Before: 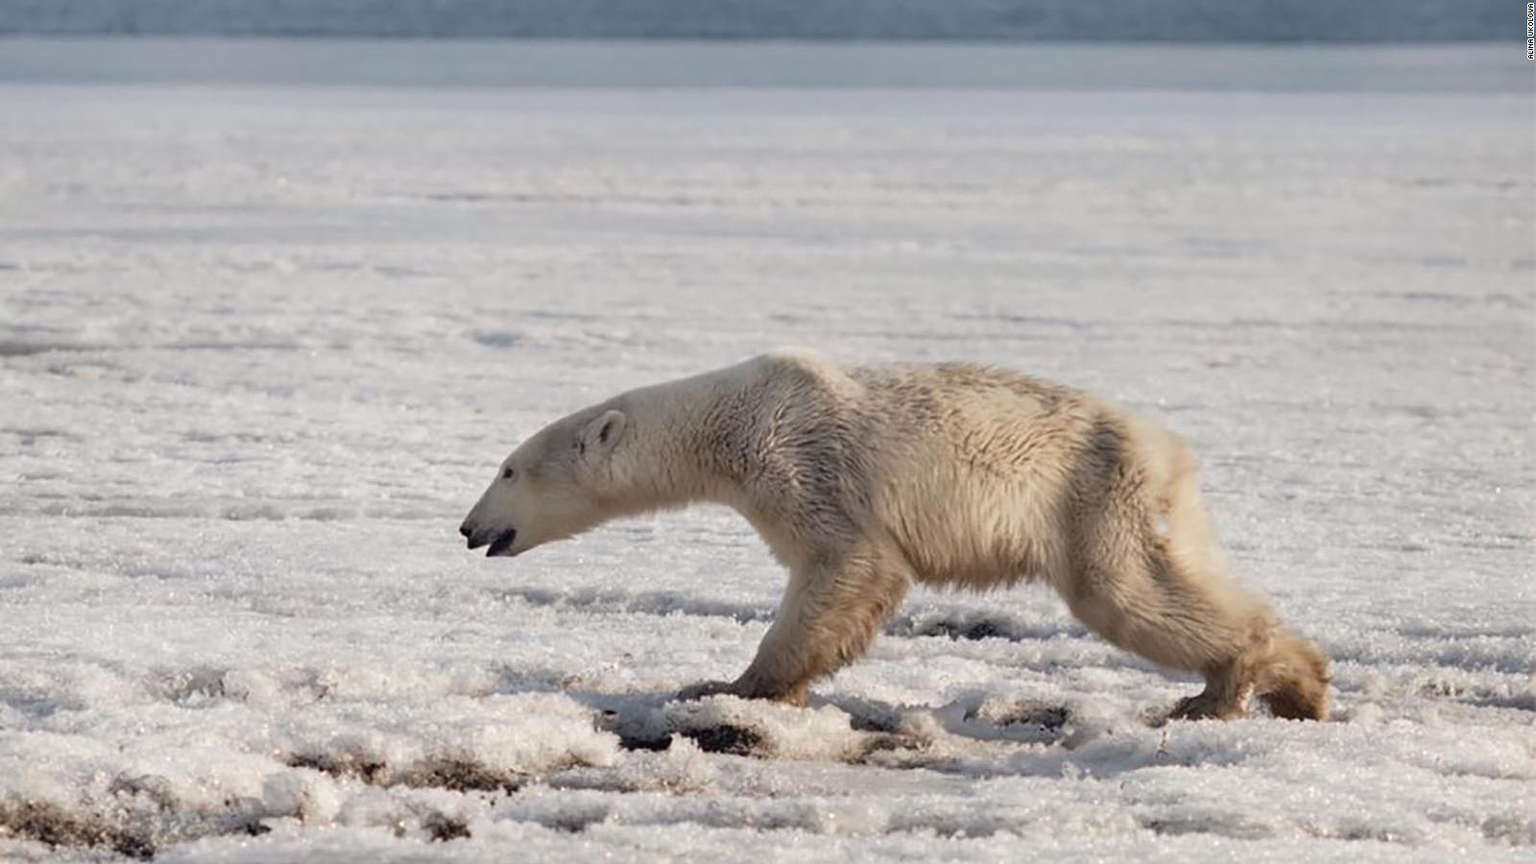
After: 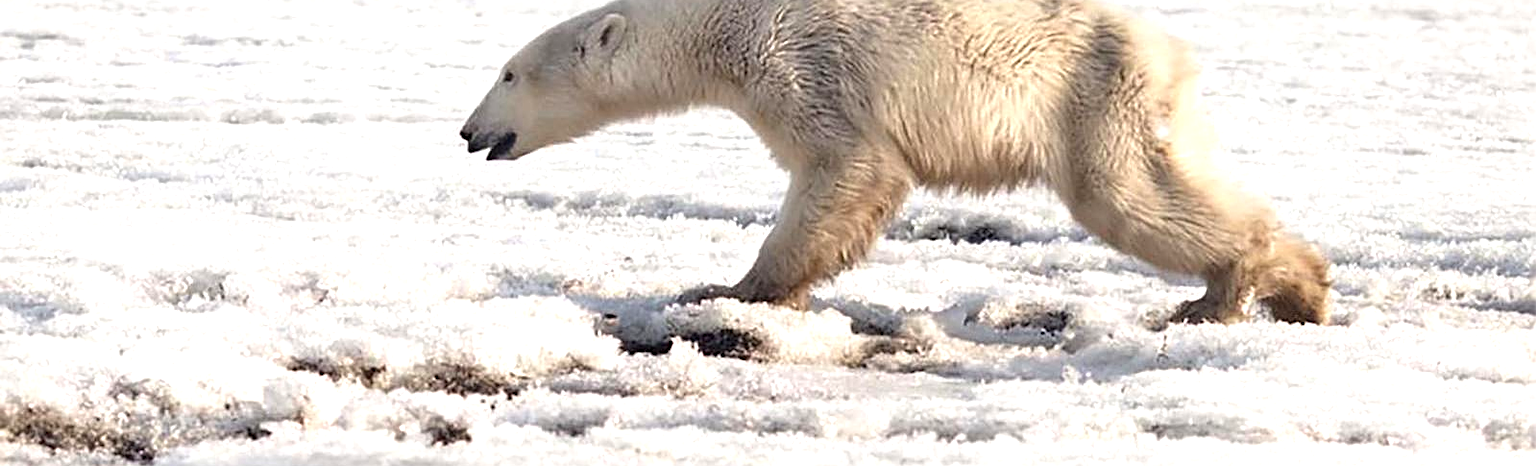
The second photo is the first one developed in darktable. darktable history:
exposure: exposure -0.155 EV, compensate highlight preservation false
crop and rotate: top 45.986%, right 0.04%
tone equalizer: -8 EV -1.12 EV, -7 EV -0.984 EV, -6 EV -0.827 EV, -5 EV -0.539 EV, -3 EV 0.558 EV, -2 EV 0.866 EV, -1 EV 0.991 EV, +0 EV 1.07 EV, smoothing diameter 24.88%, edges refinement/feathering 9.67, preserve details guided filter
sharpen: on, module defaults
